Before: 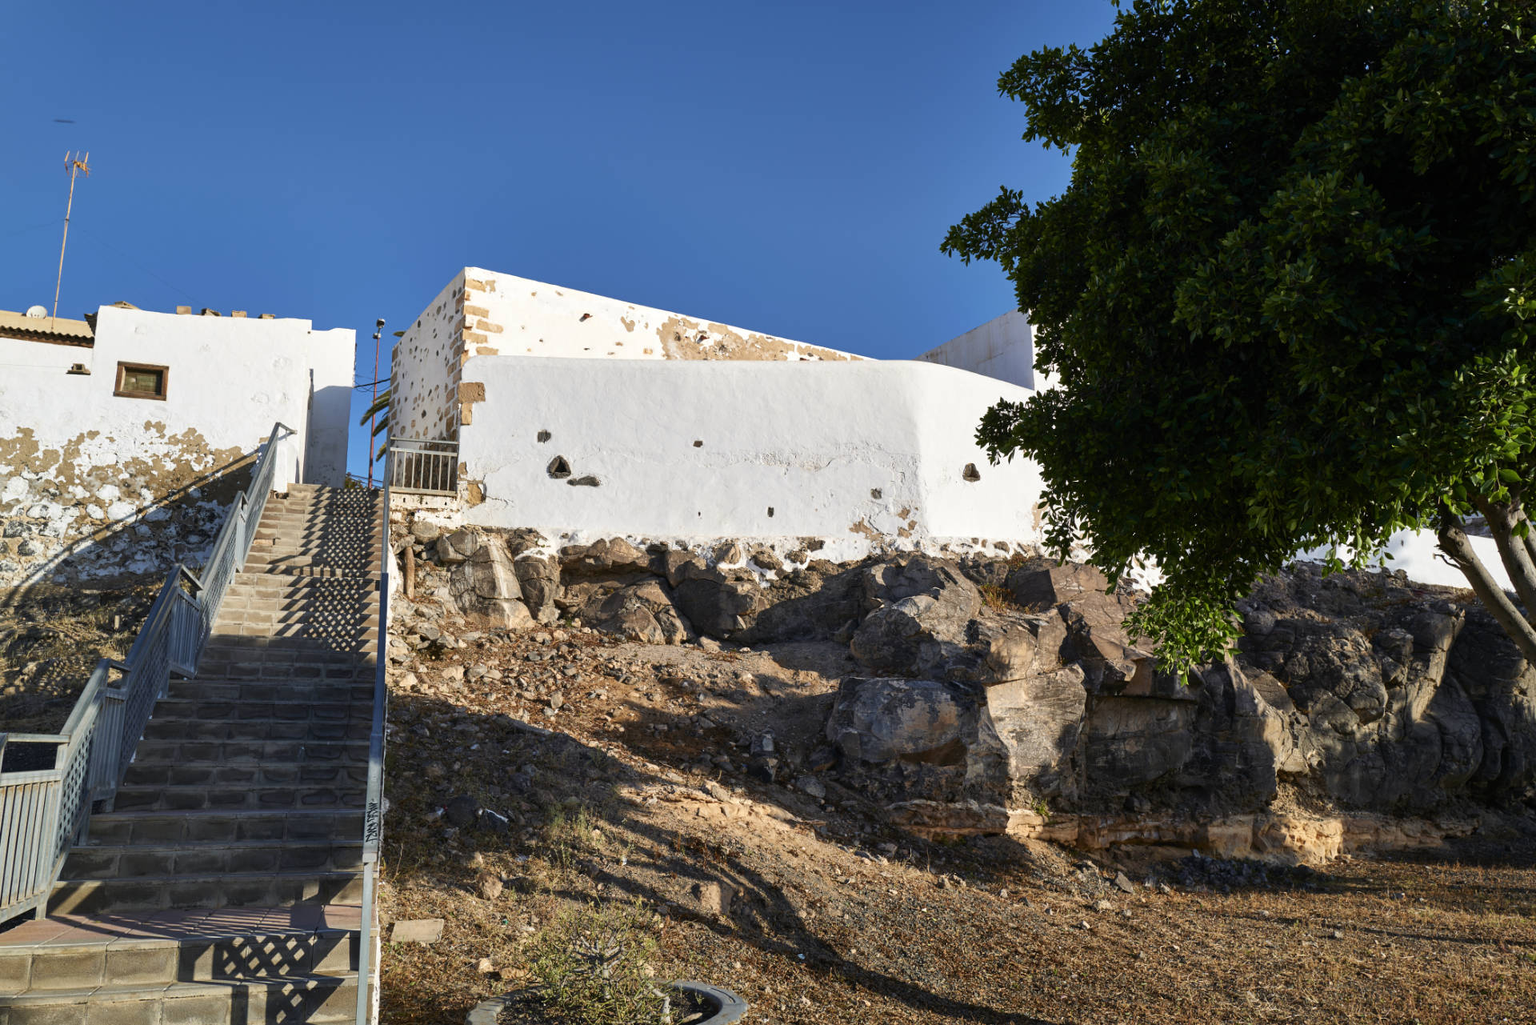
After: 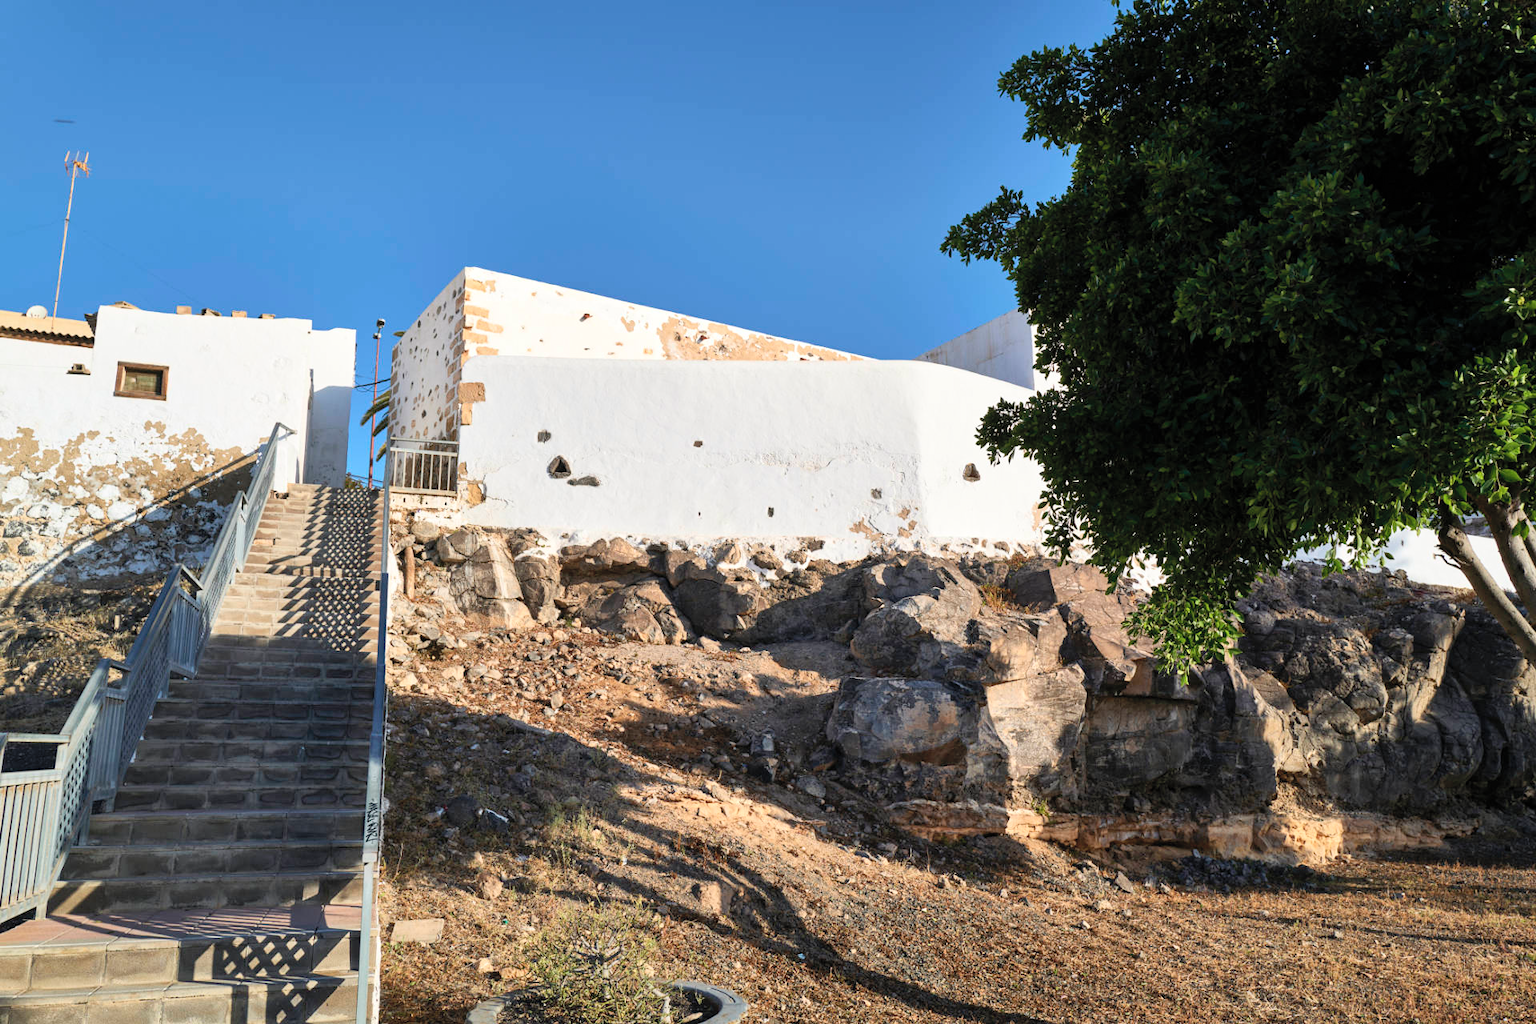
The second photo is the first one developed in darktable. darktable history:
contrast brightness saturation: contrast 0.142, brightness 0.225
